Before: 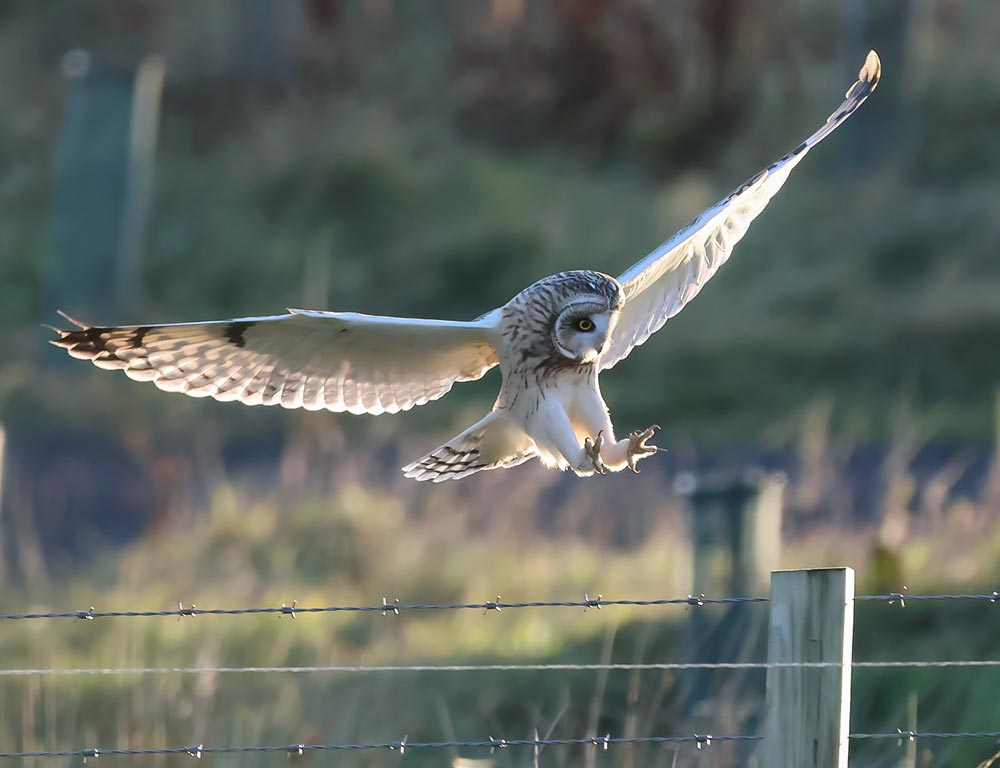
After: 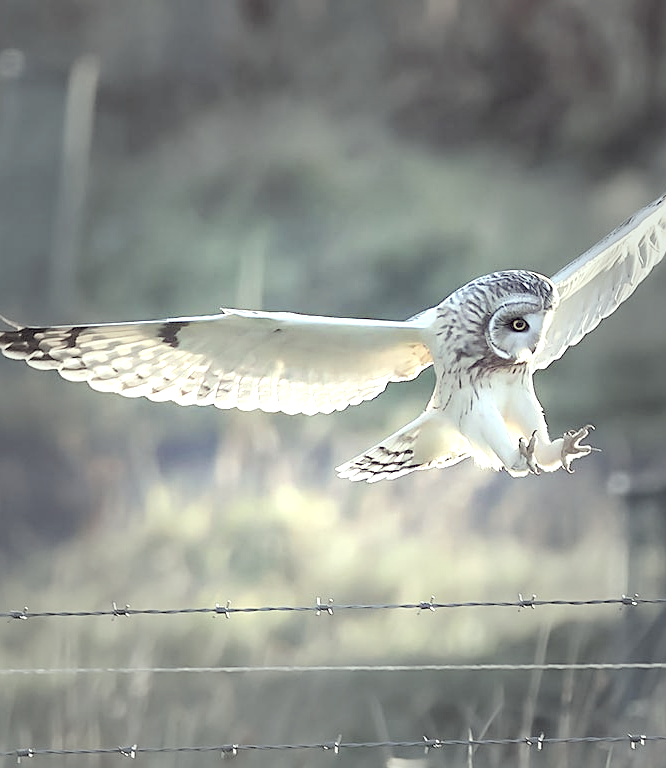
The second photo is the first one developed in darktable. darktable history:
crop and rotate: left 6.617%, right 26.717%
white balance: red 1.05, blue 1.072
vignetting: fall-off start 40%, fall-off radius 40%
color correction: highlights a* -20.17, highlights b* 20.27, shadows a* 20.03, shadows b* -20.46, saturation 0.43
sharpen: on, module defaults
exposure: exposure 1.16 EV, compensate exposure bias true, compensate highlight preservation false
levels: levels [0.093, 0.434, 0.988]
